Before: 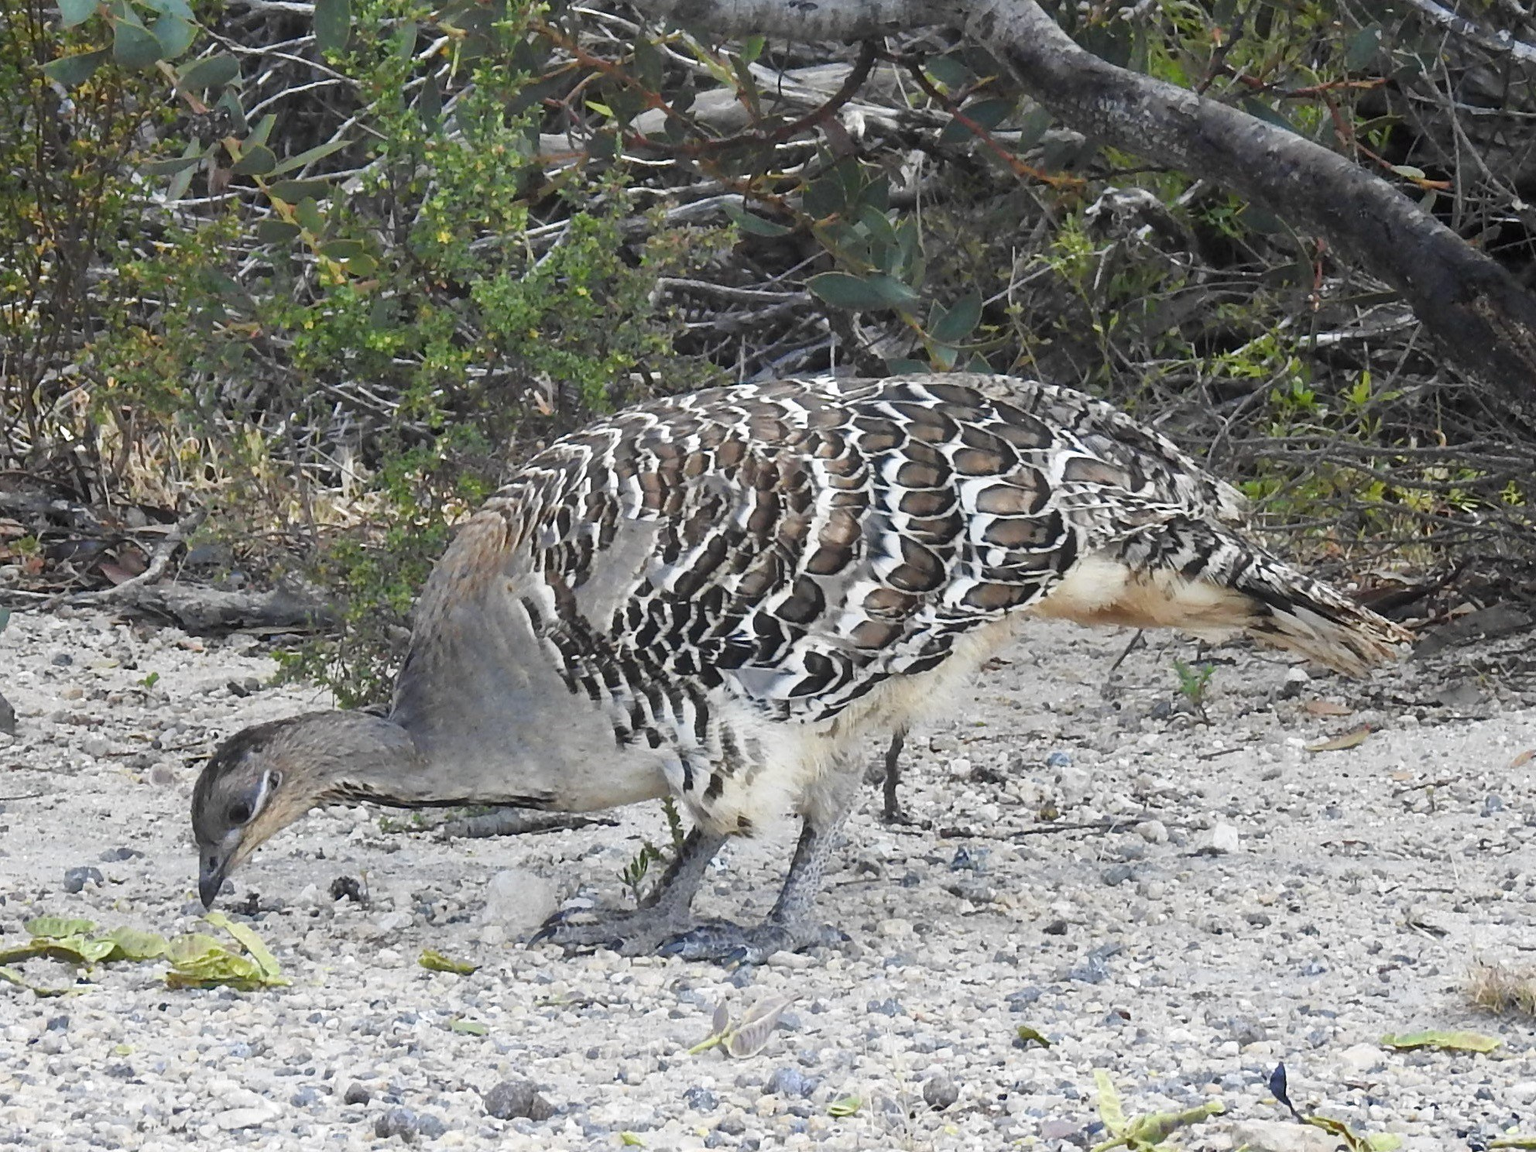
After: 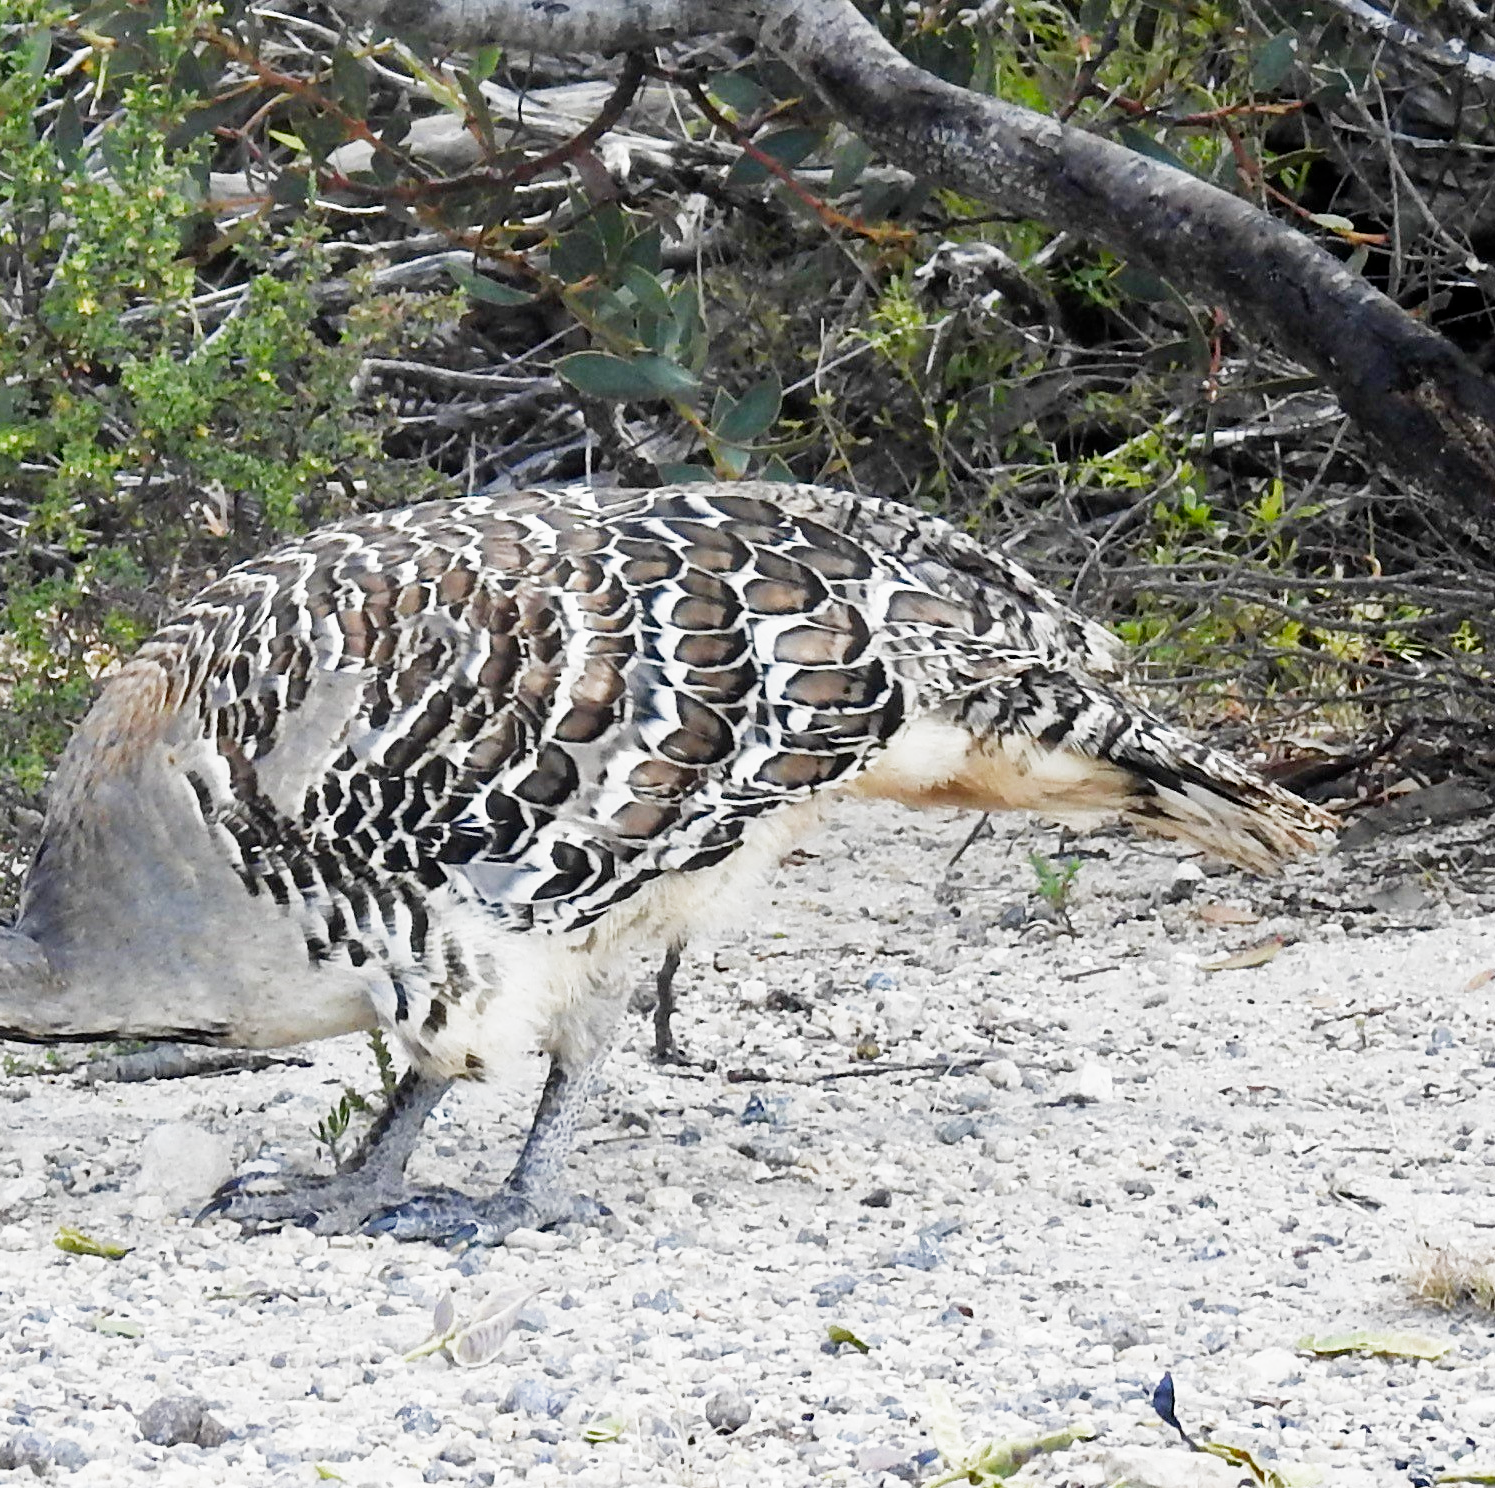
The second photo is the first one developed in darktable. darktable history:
crop and rotate: left 24.6%
filmic rgb: middle gray luminance 12.74%, black relative exposure -10.13 EV, white relative exposure 3.47 EV, threshold 6 EV, target black luminance 0%, hardness 5.74, latitude 44.69%, contrast 1.221, highlights saturation mix 5%, shadows ↔ highlights balance 26.78%, add noise in highlights 0, preserve chrominance no, color science v3 (2019), use custom middle-gray values true, iterations of high-quality reconstruction 0, contrast in highlights soft, enable highlight reconstruction true
